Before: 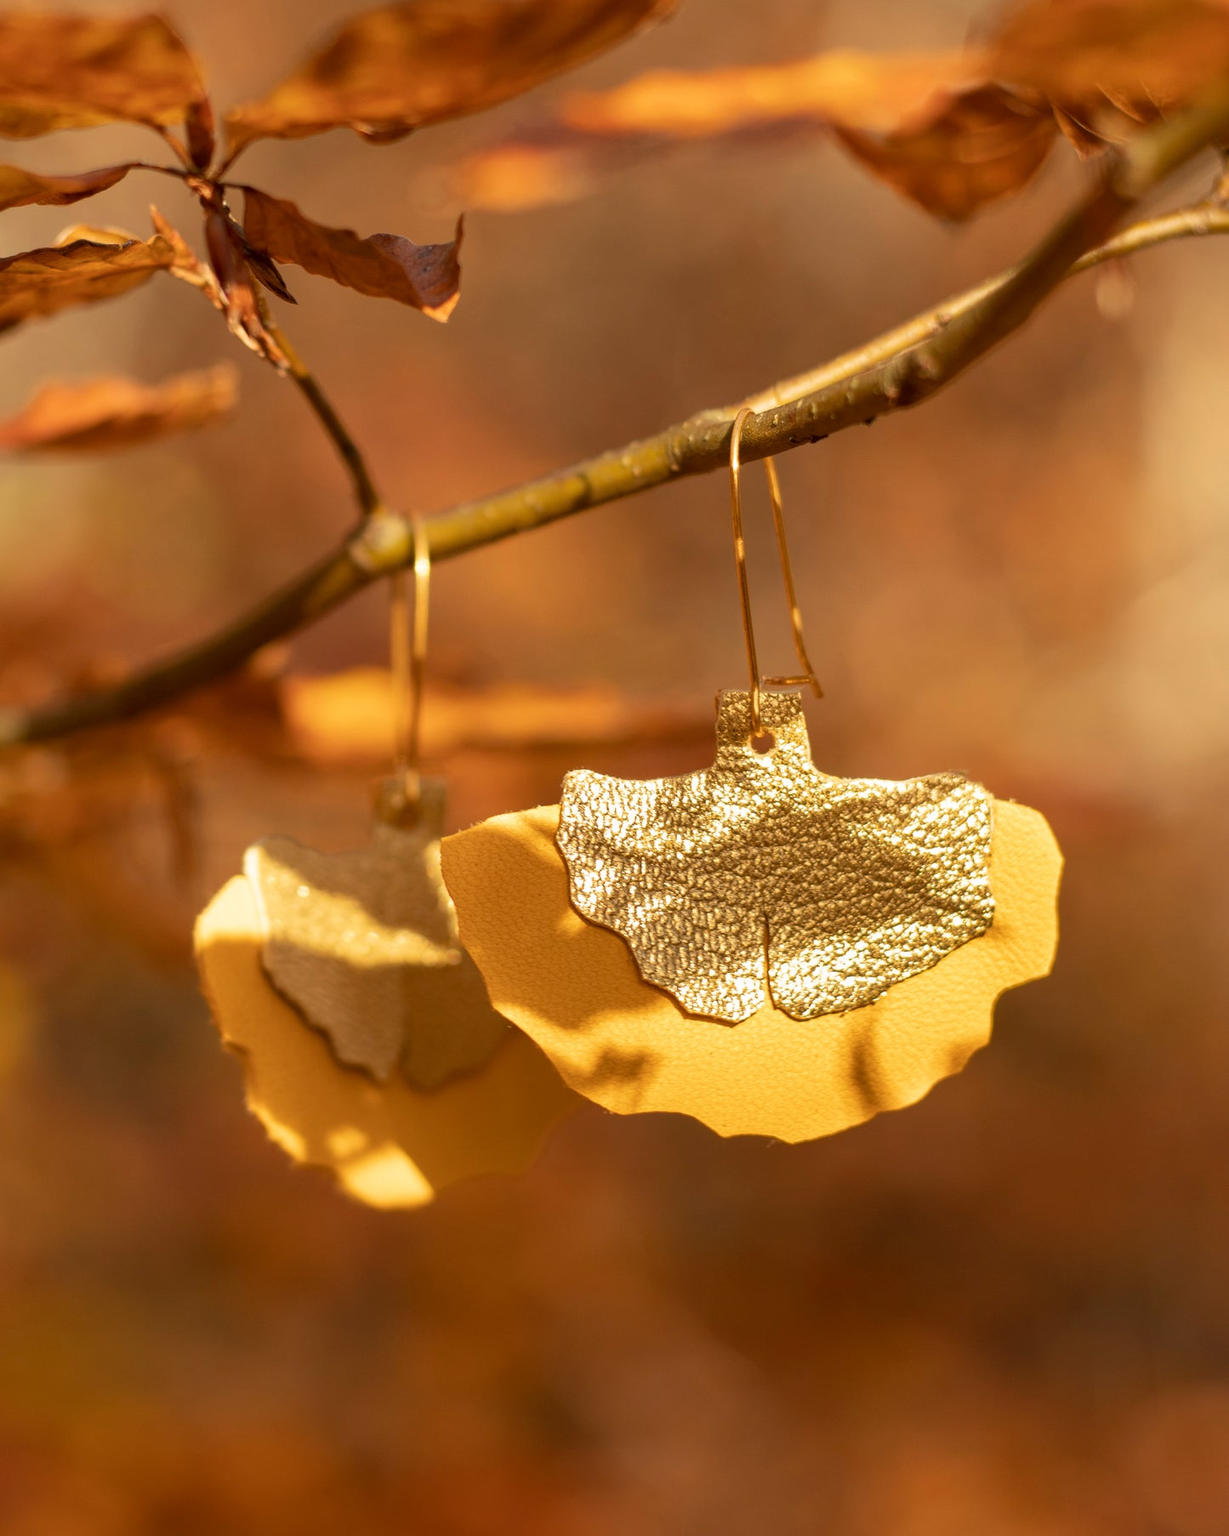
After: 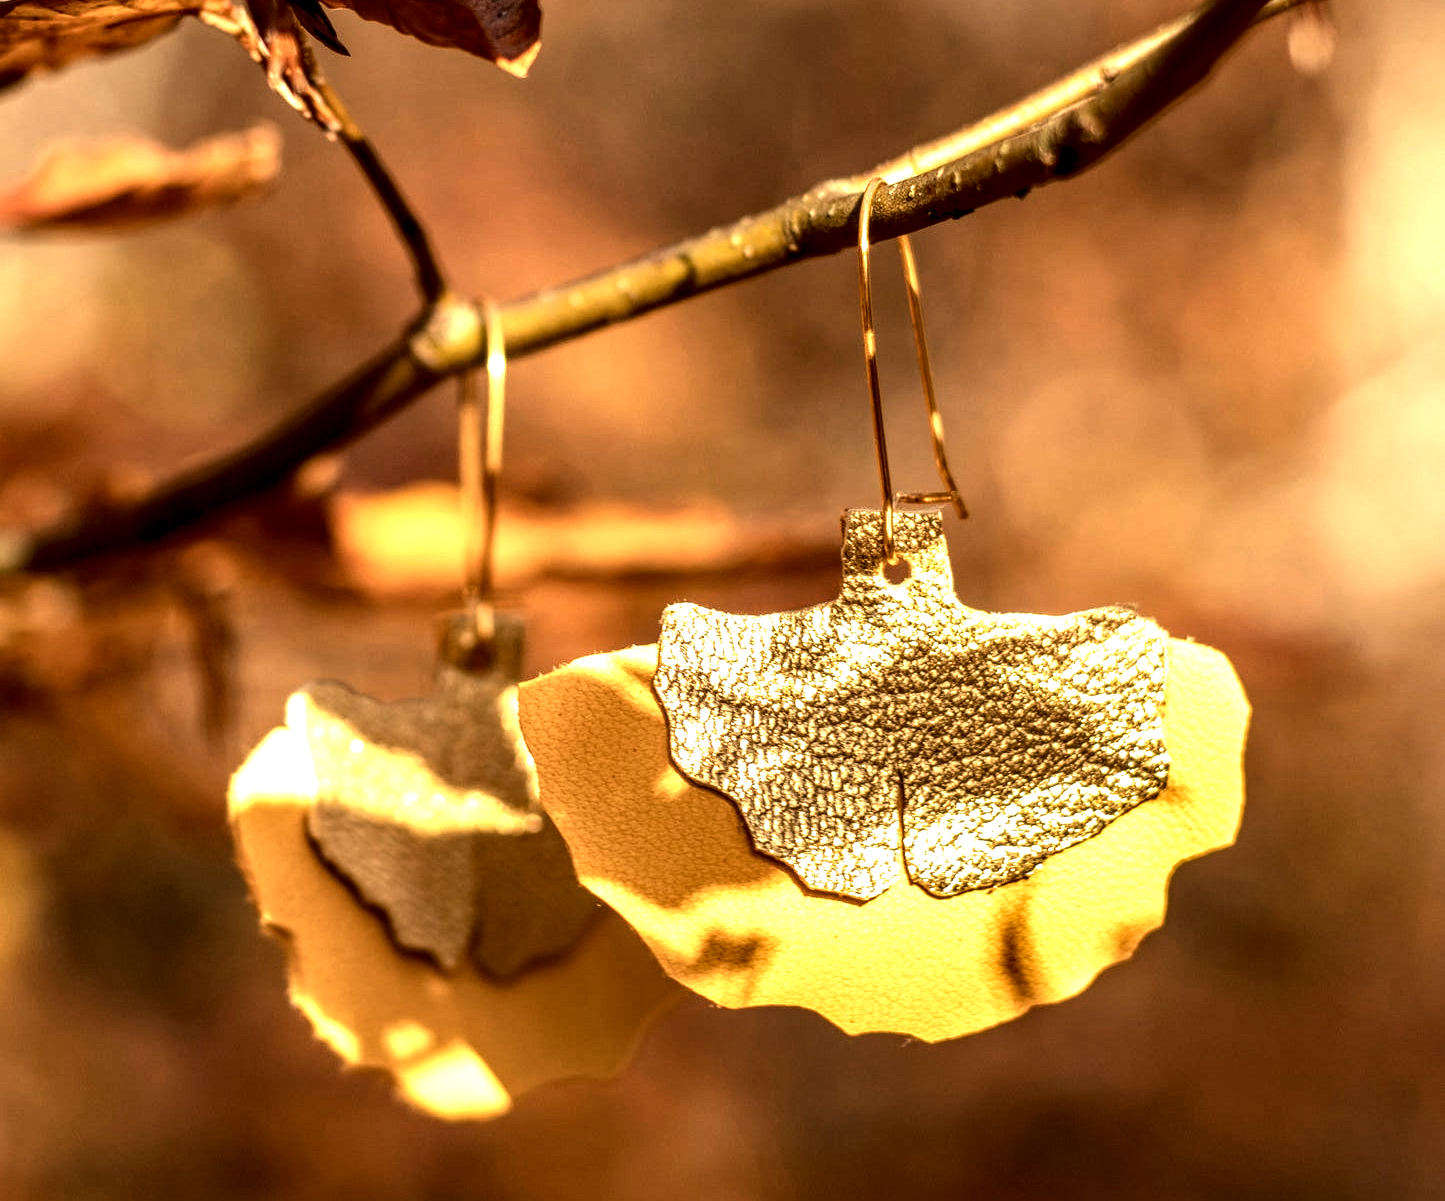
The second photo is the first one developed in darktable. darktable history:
crop: top 16.727%, bottom 16.727%
local contrast: highlights 19%, detail 186%
tone equalizer: -8 EV -0.75 EV, -7 EV -0.7 EV, -6 EV -0.6 EV, -5 EV -0.4 EV, -3 EV 0.4 EV, -2 EV 0.6 EV, -1 EV 0.7 EV, +0 EV 0.75 EV, edges refinement/feathering 500, mask exposure compensation -1.57 EV, preserve details no
